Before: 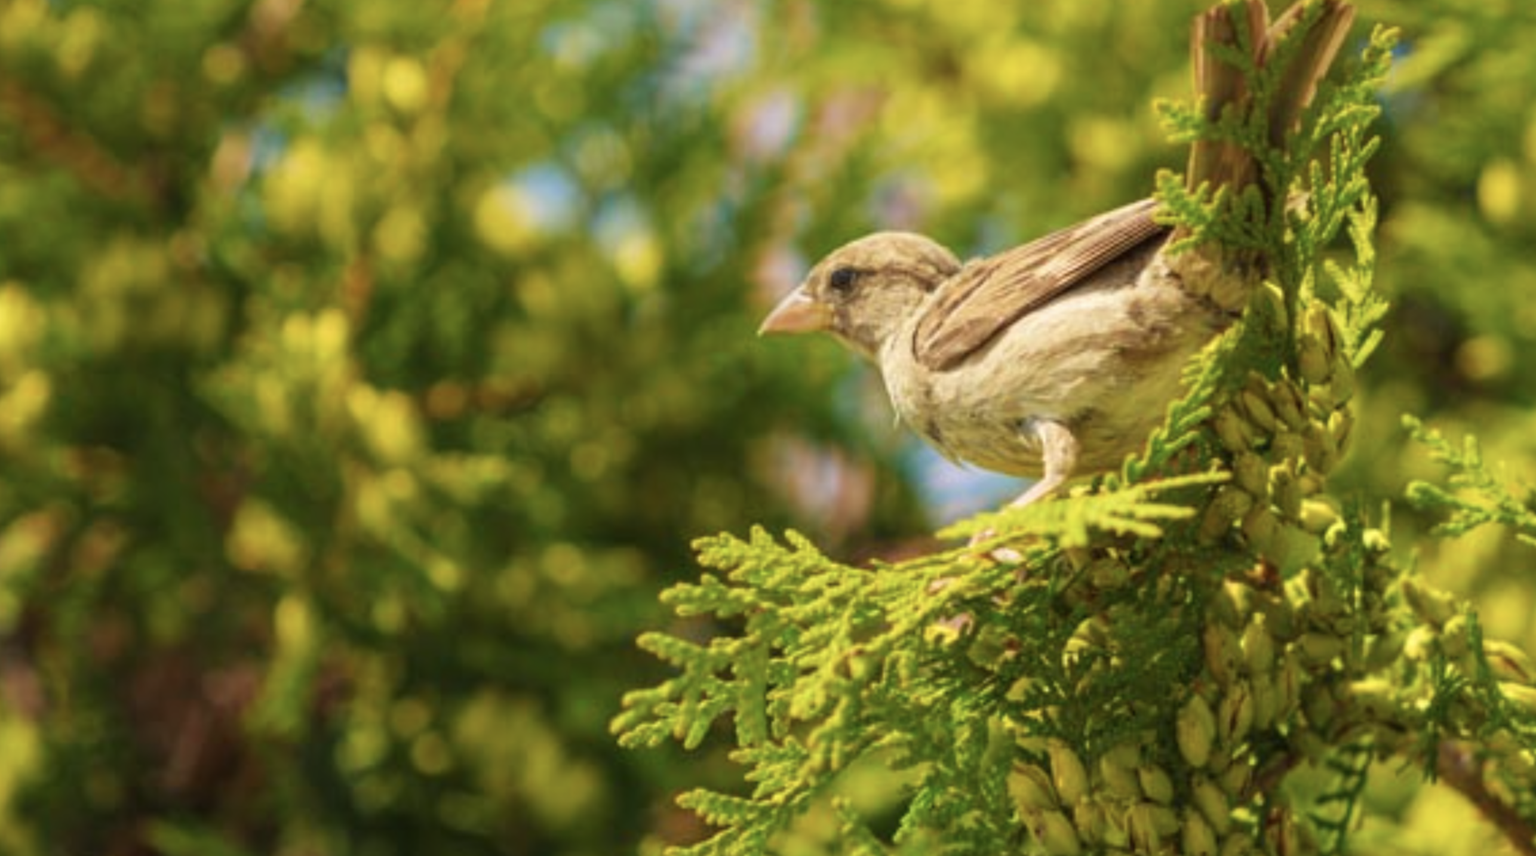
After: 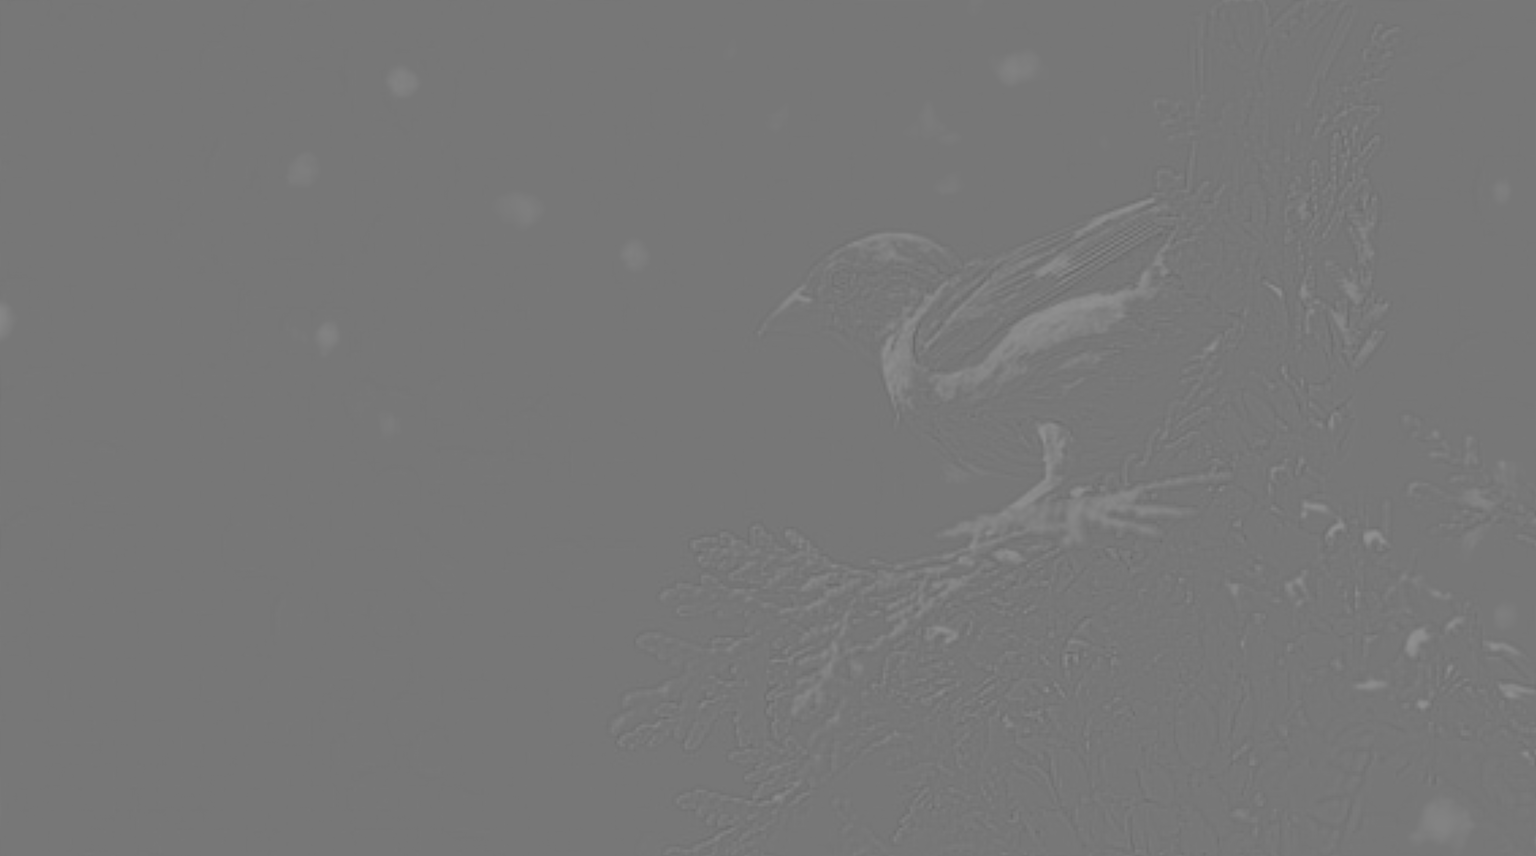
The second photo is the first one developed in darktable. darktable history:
exposure: black level correction 0.008, exposure 0.979 EV, compensate highlight preservation false
highpass: sharpness 9.84%, contrast boost 9.94%
